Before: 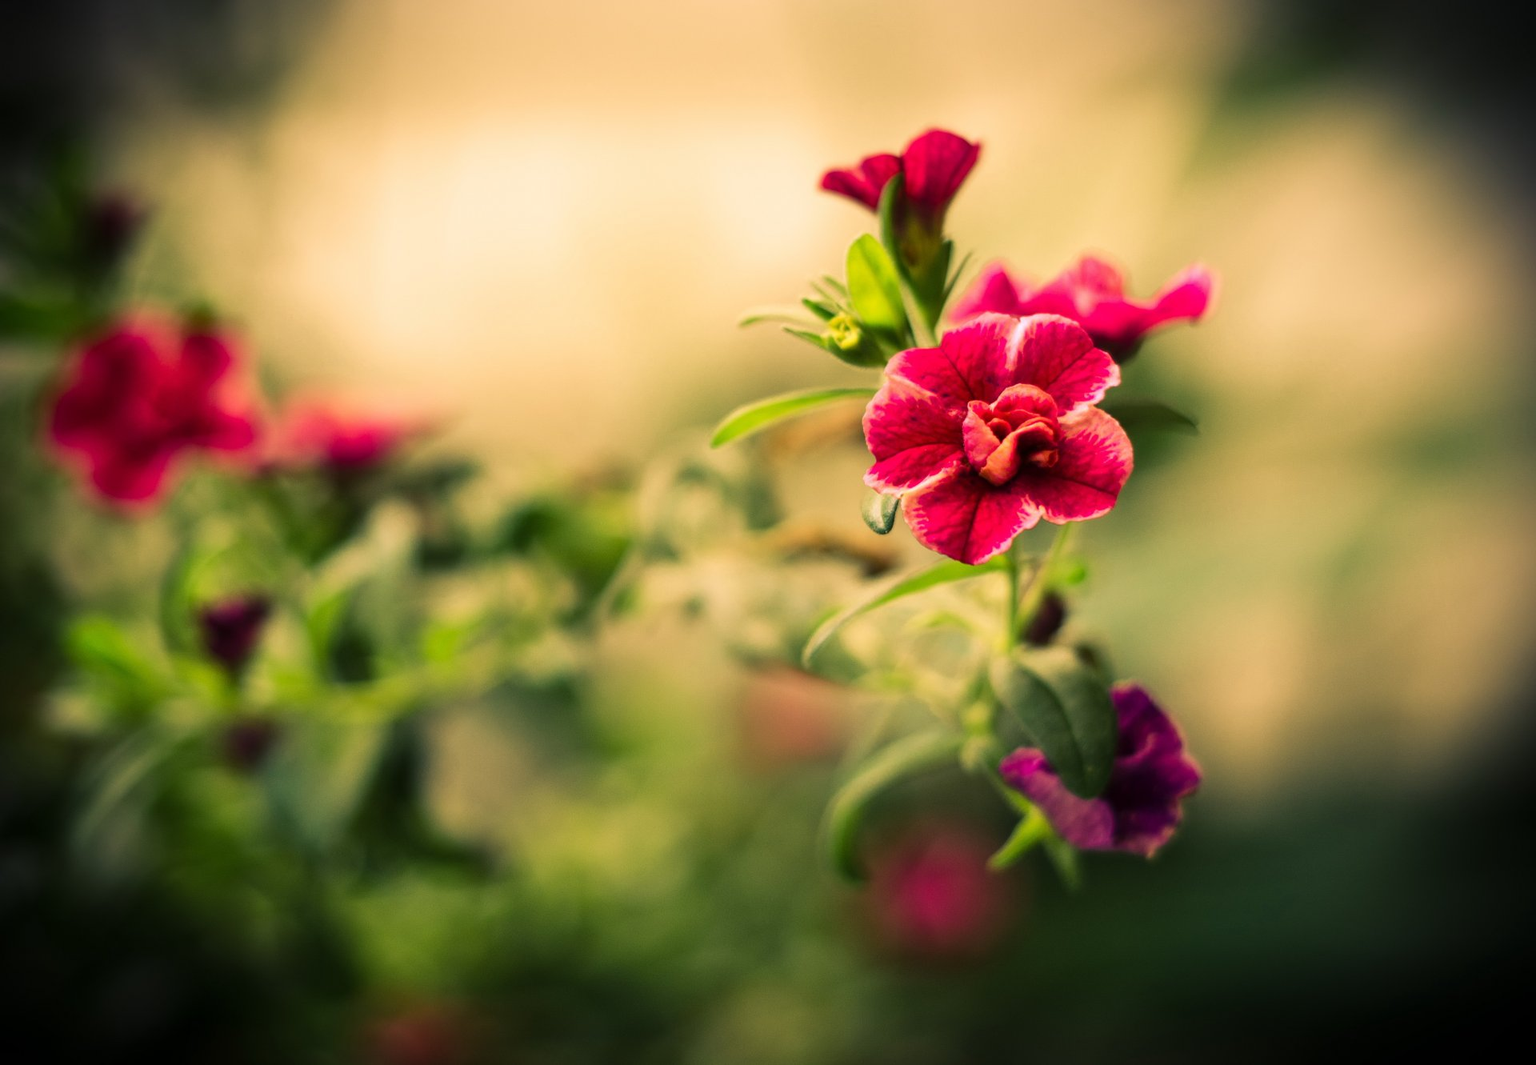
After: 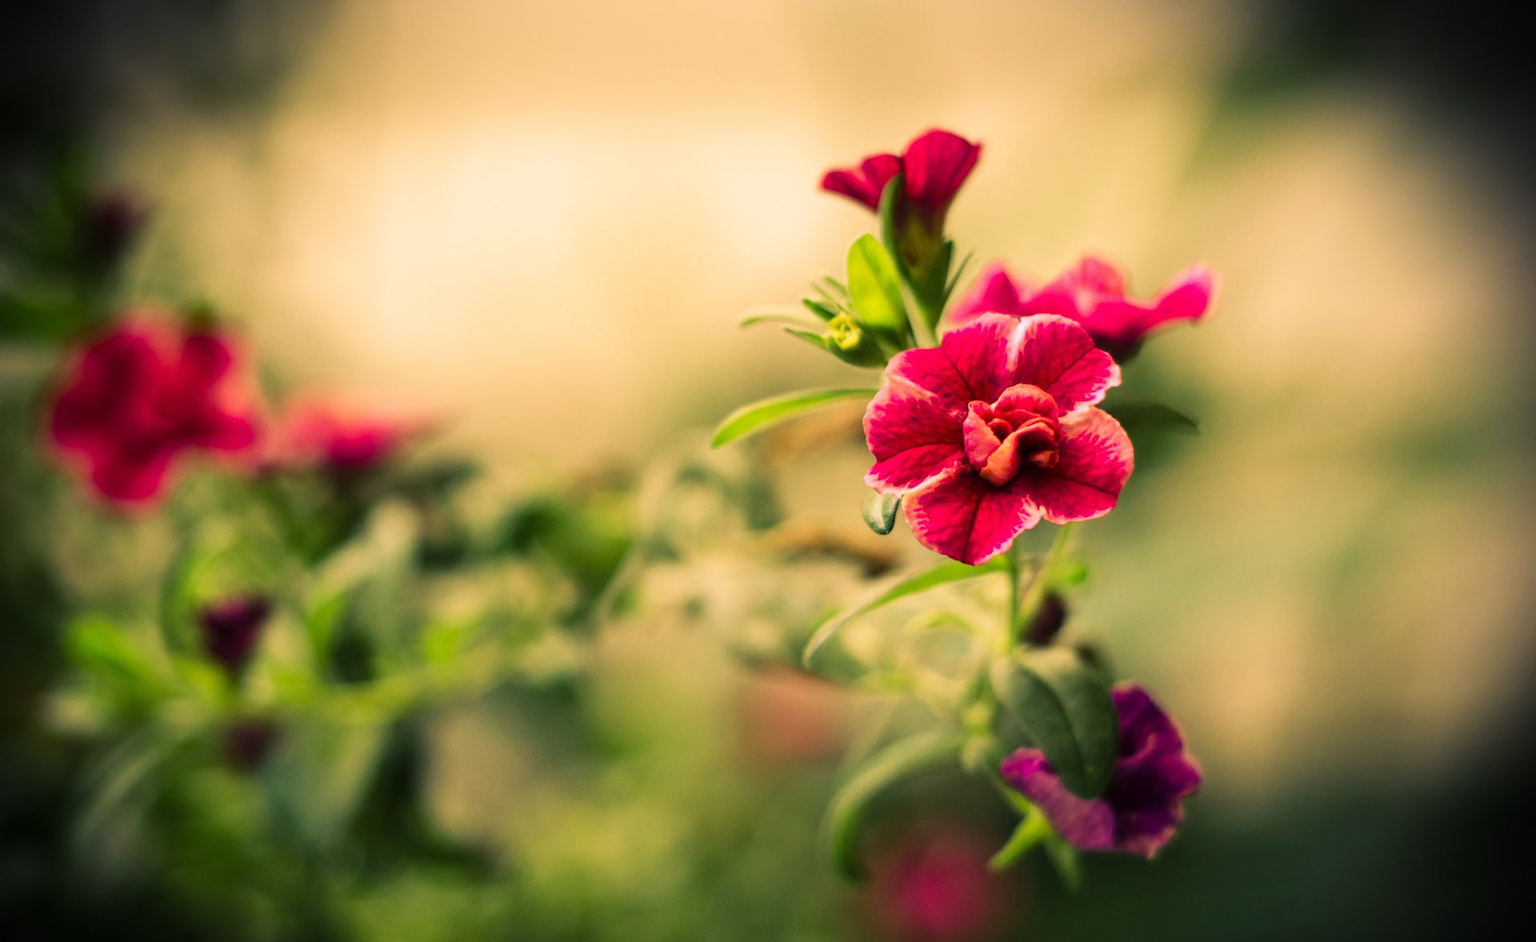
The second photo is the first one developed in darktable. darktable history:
vignetting: fall-off start 99.65%, center (-0.123, -0.009), width/height ratio 1.322
crop and rotate: top 0%, bottom 11.488%
